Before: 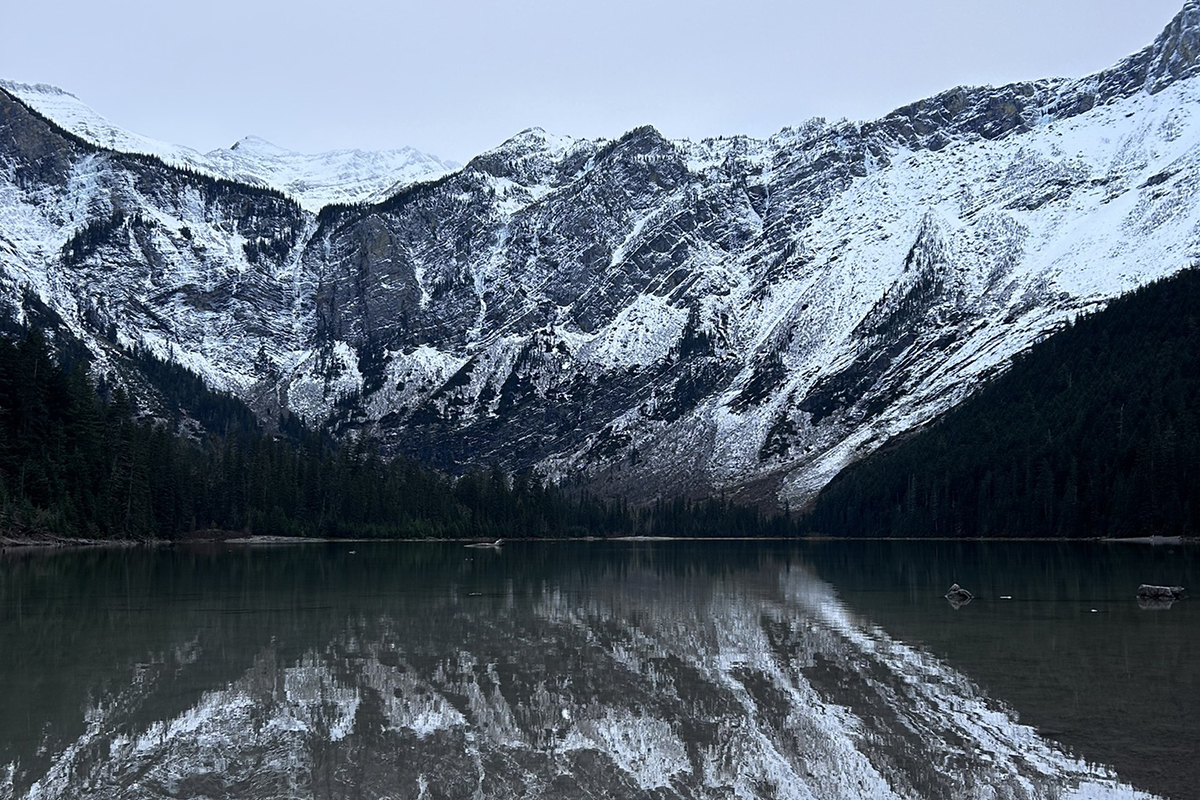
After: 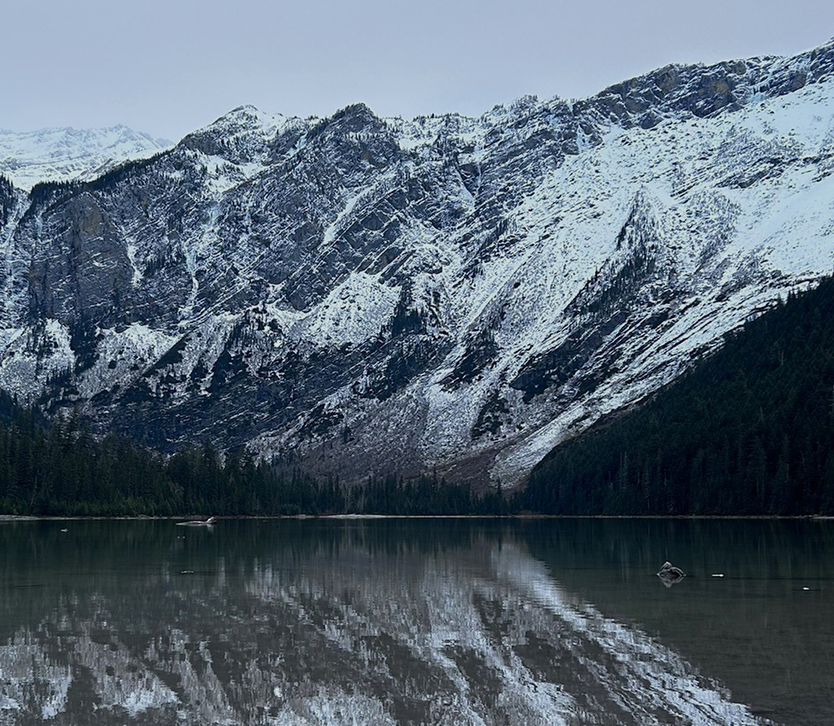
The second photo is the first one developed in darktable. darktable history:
tone equalizer: -8 EV 0.25 EV, -7 EV 0.417 EV, -6 EV 0.417 EV, -5 EV 0.25 EV, -3 EV -0.25 EV, -2 EV -0.417 EV, -1 EV -0.417 EV, +0 EV -0.25 EV, edges refinement/feathering 500, mask exposure compensation -1.57 EV, preserve details guided filter
crop and rotate: left 24.034%, top 2.838%, right 6.406%, bottom 6.299%
color zones: curves: ch2 [(0, 0.488) (0.143, 0.417) (0.286, 0.212) (0.429, 0.179) (0.571, 0.154) (0.714, 0.415) (0.857, 0.495) (1, 0.488)]
